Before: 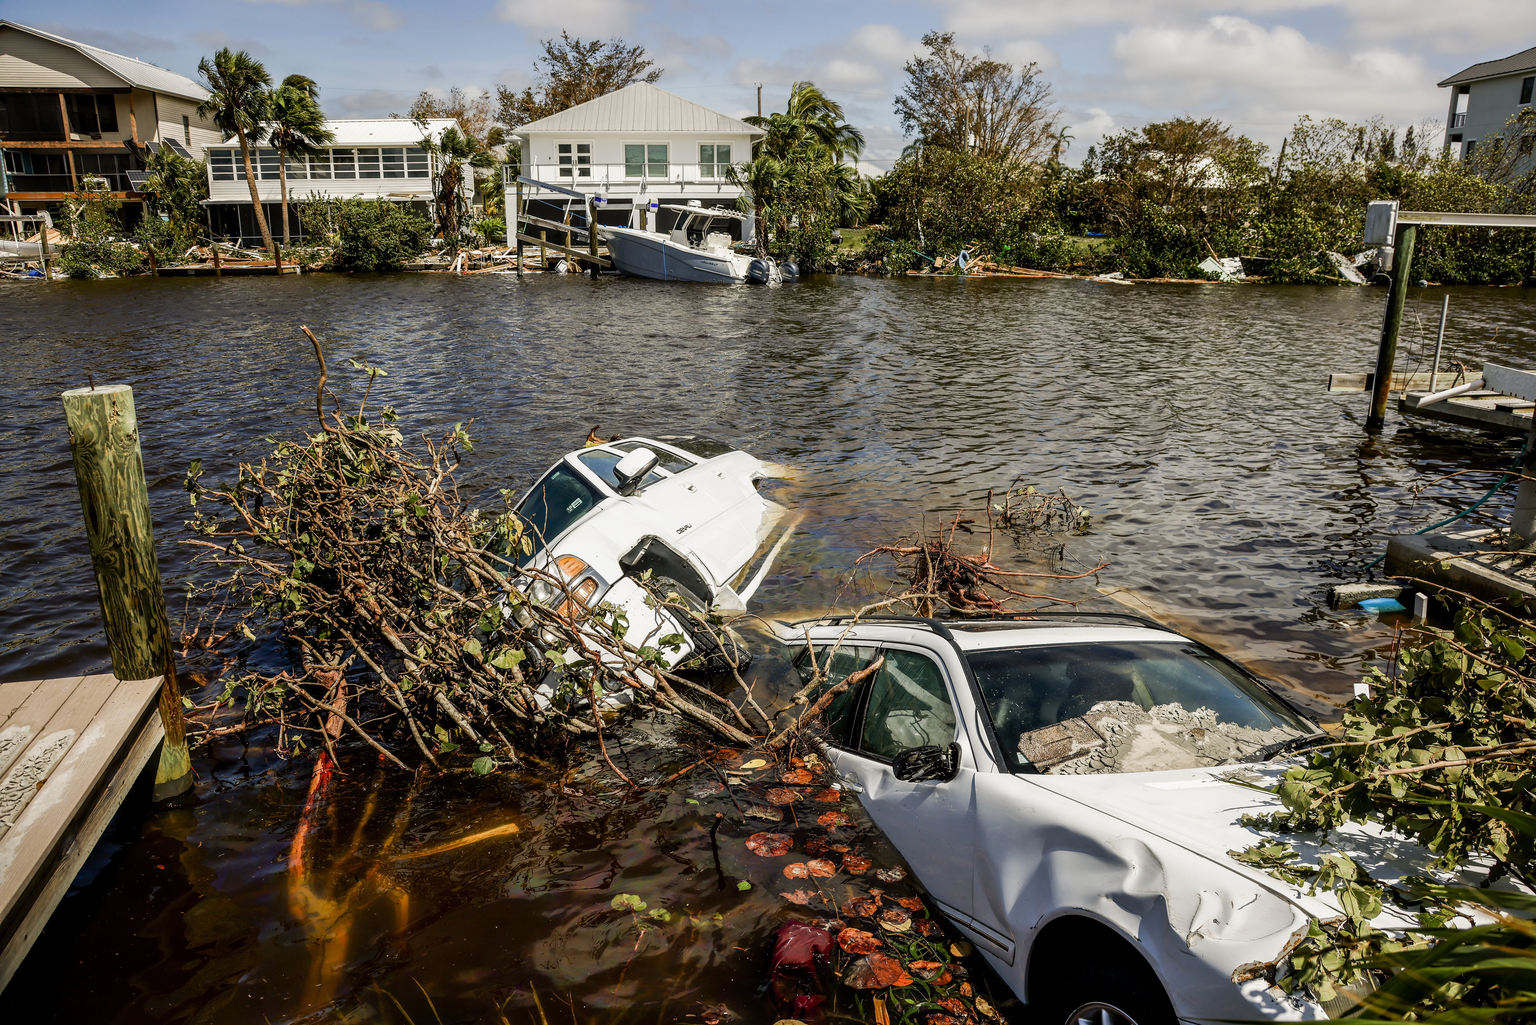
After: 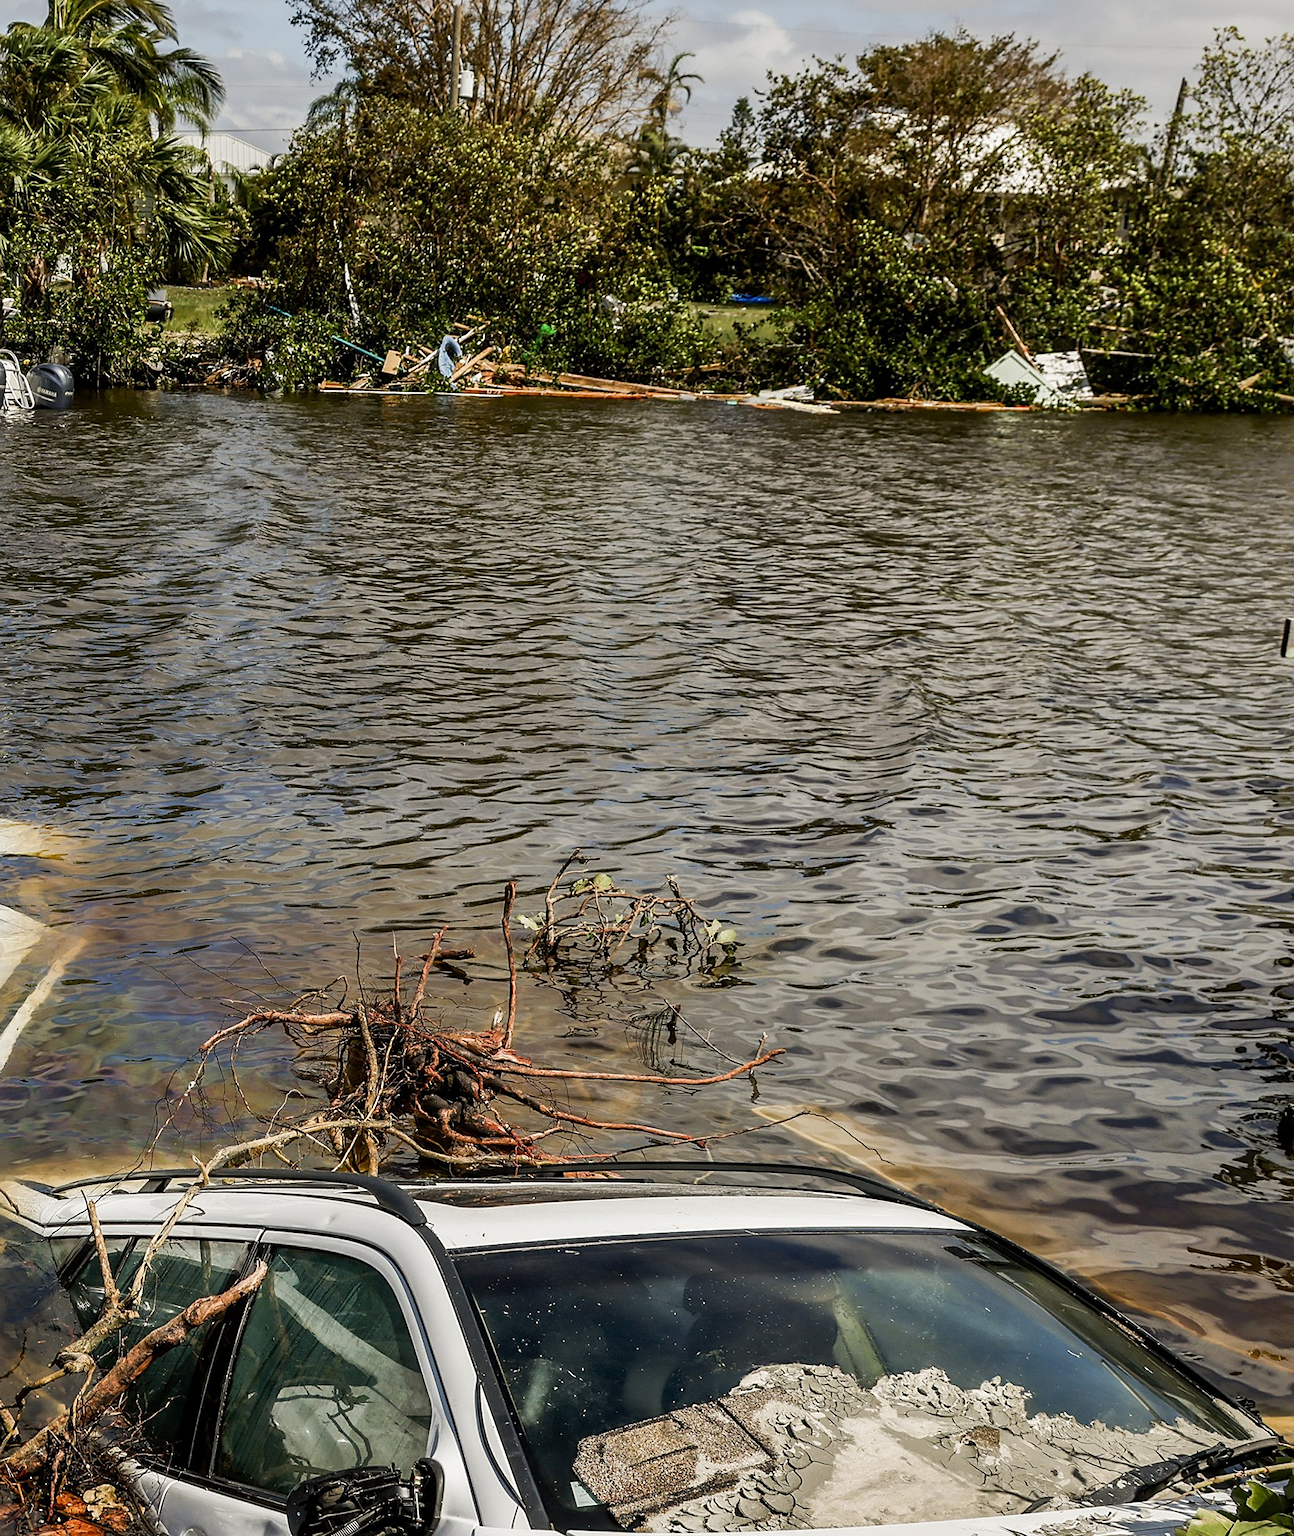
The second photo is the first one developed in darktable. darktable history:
sharpen: amount 0.2
crop and rotate: left 49.936%, top 10.094%, right 13.136%, bottom 24.256%
